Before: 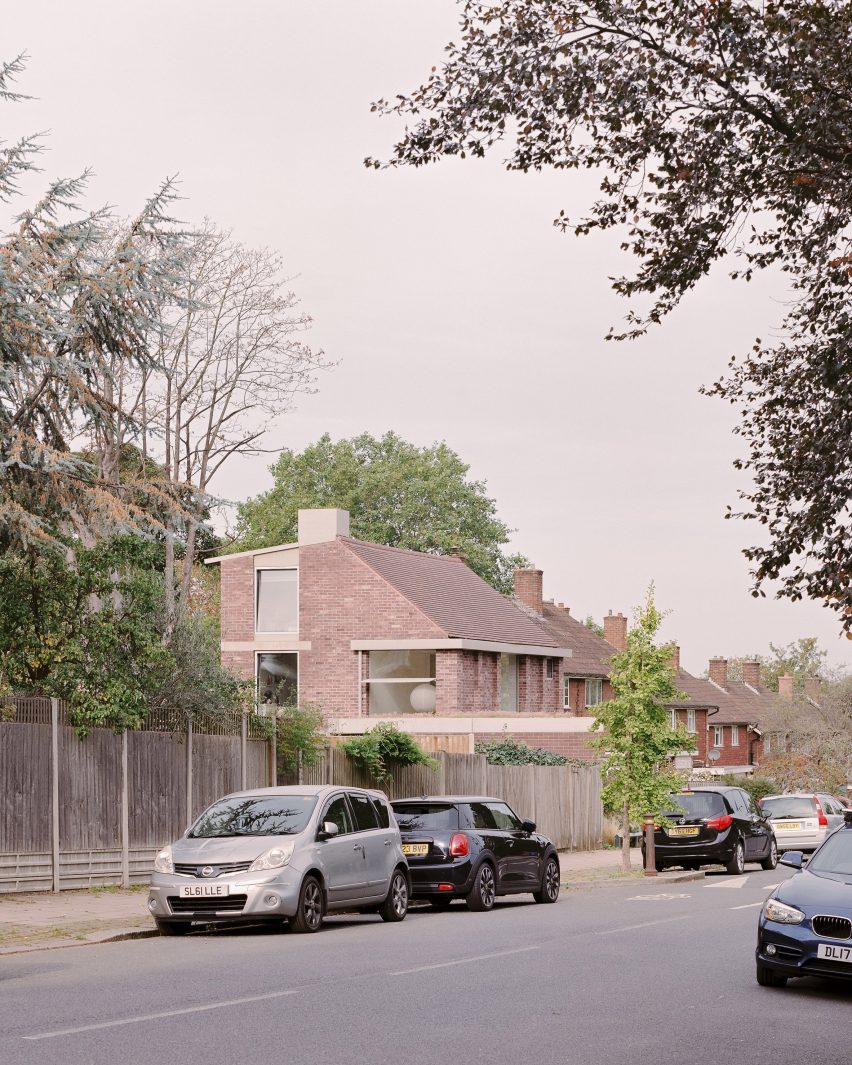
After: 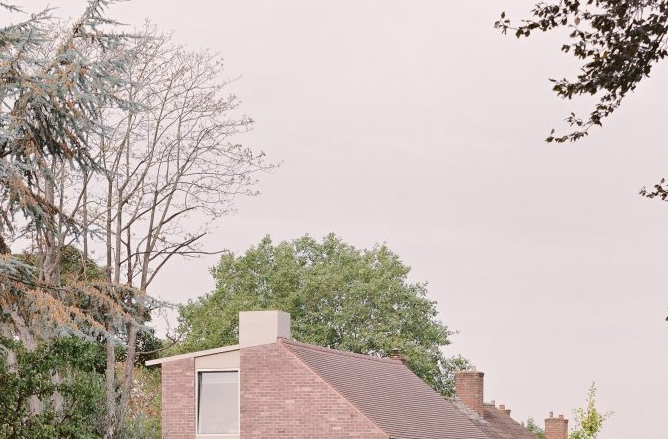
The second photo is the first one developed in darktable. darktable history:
crop: left 7.036%, top 18.642%, right 14.468%, bottom 40.049%
